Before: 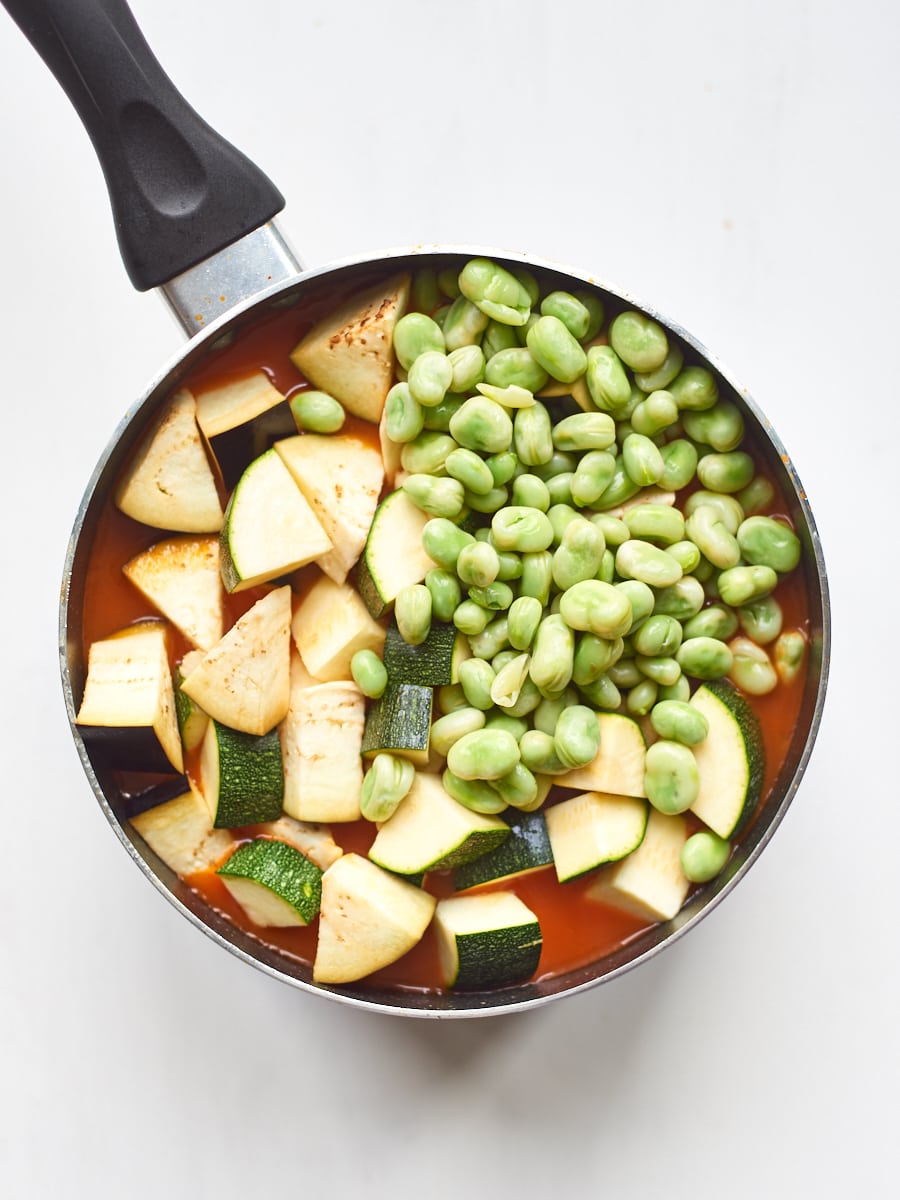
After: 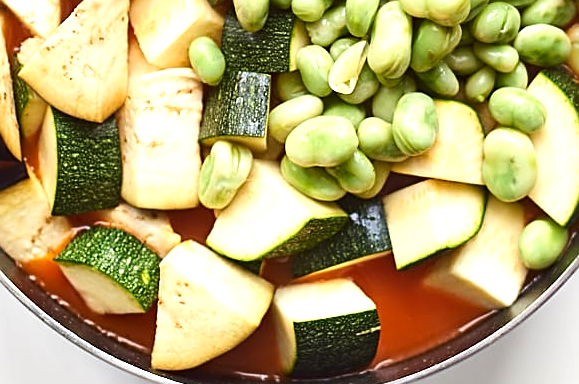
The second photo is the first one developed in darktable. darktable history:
contrast brightness saturation: contrast 0.03, brightness -0.04
sharpen: on, module defaults
tone equalizer: -8 EV -0.417 EV, -7 EV -0.389 EV, -6 EV -0.333 EV, -5 EV -0.222 EV, -3 EV 0.222 EV, -2 EV 0.333 EV, -1 EV 0.389 EV, +0 EV 0.417 EV, edges refinement/feathering 500, mask exposure compensation -1.57 EV, preserve details no
crop: left 18.091%, top 51.13%, right 17.525%, bottom 16.85%
